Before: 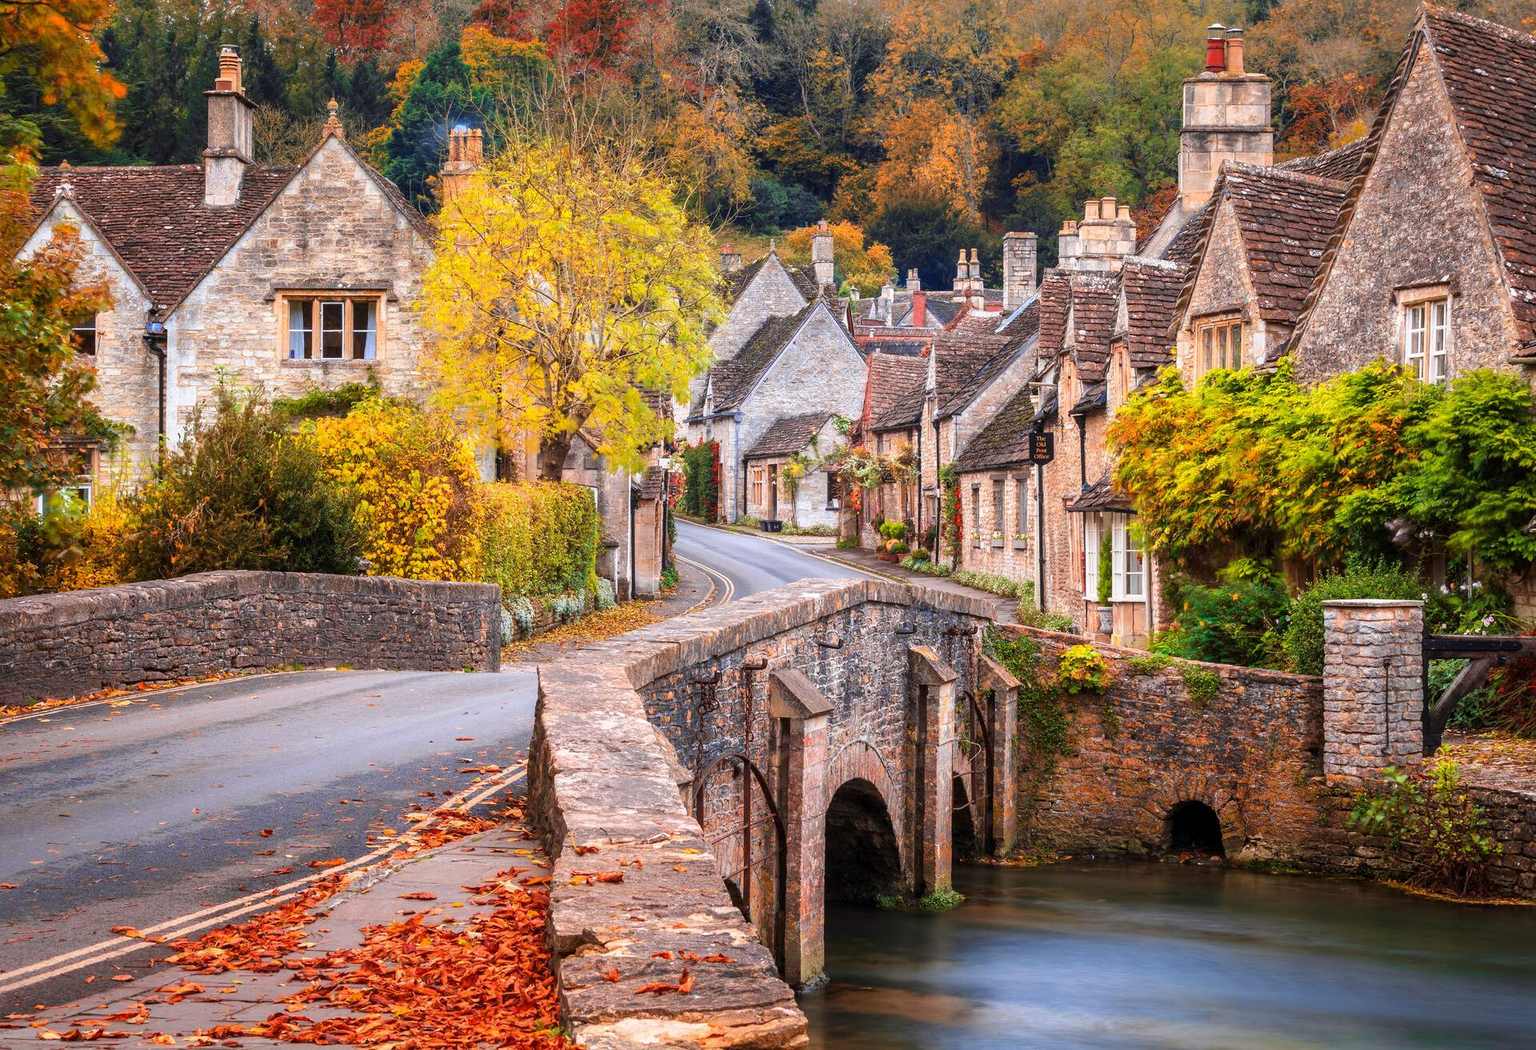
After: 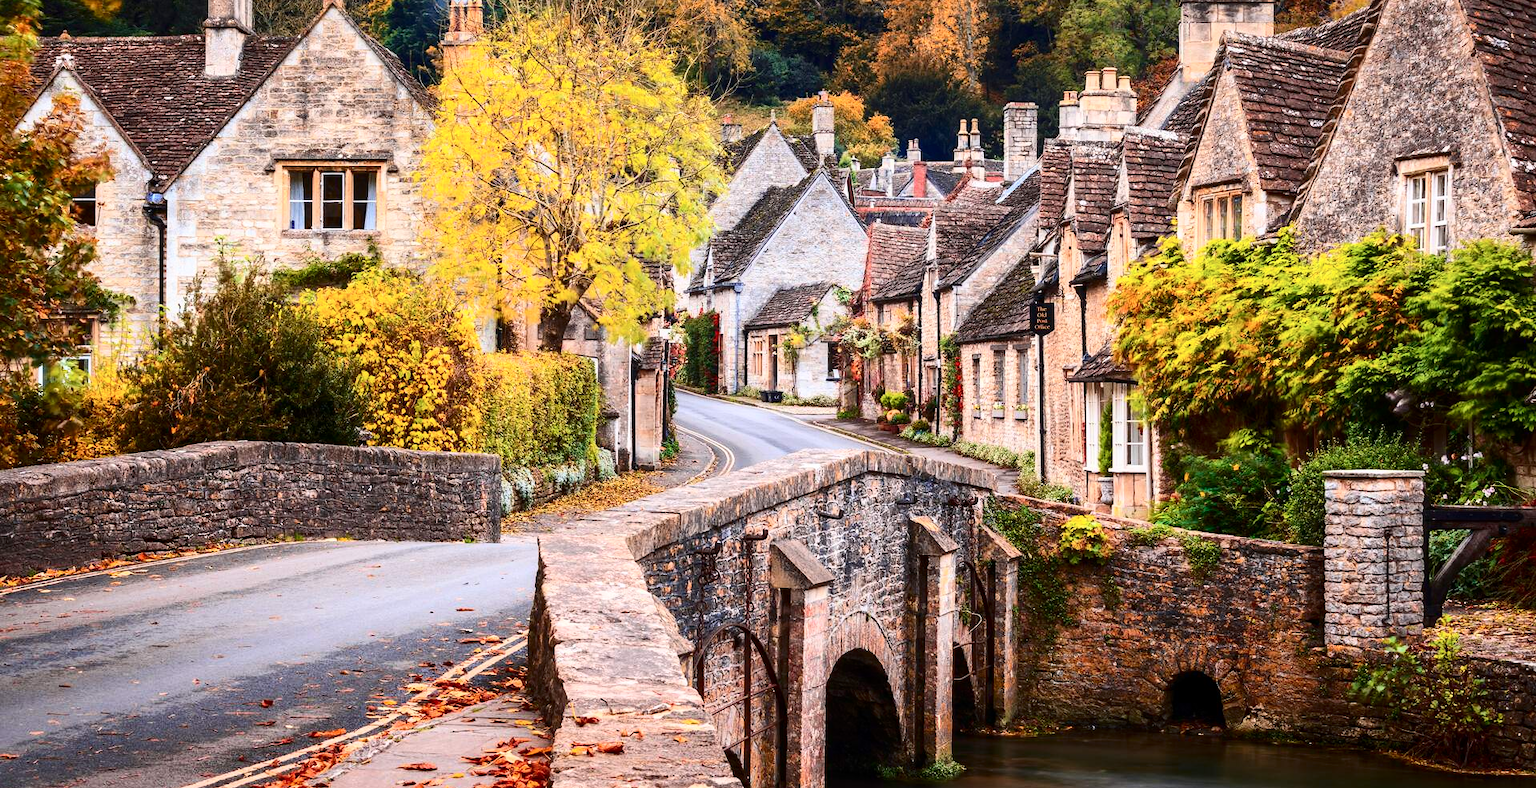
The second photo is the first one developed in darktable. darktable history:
contrast brightness saturation: contrast 0.291
crop and rotate: top 12.481%, bottom 12.423%
